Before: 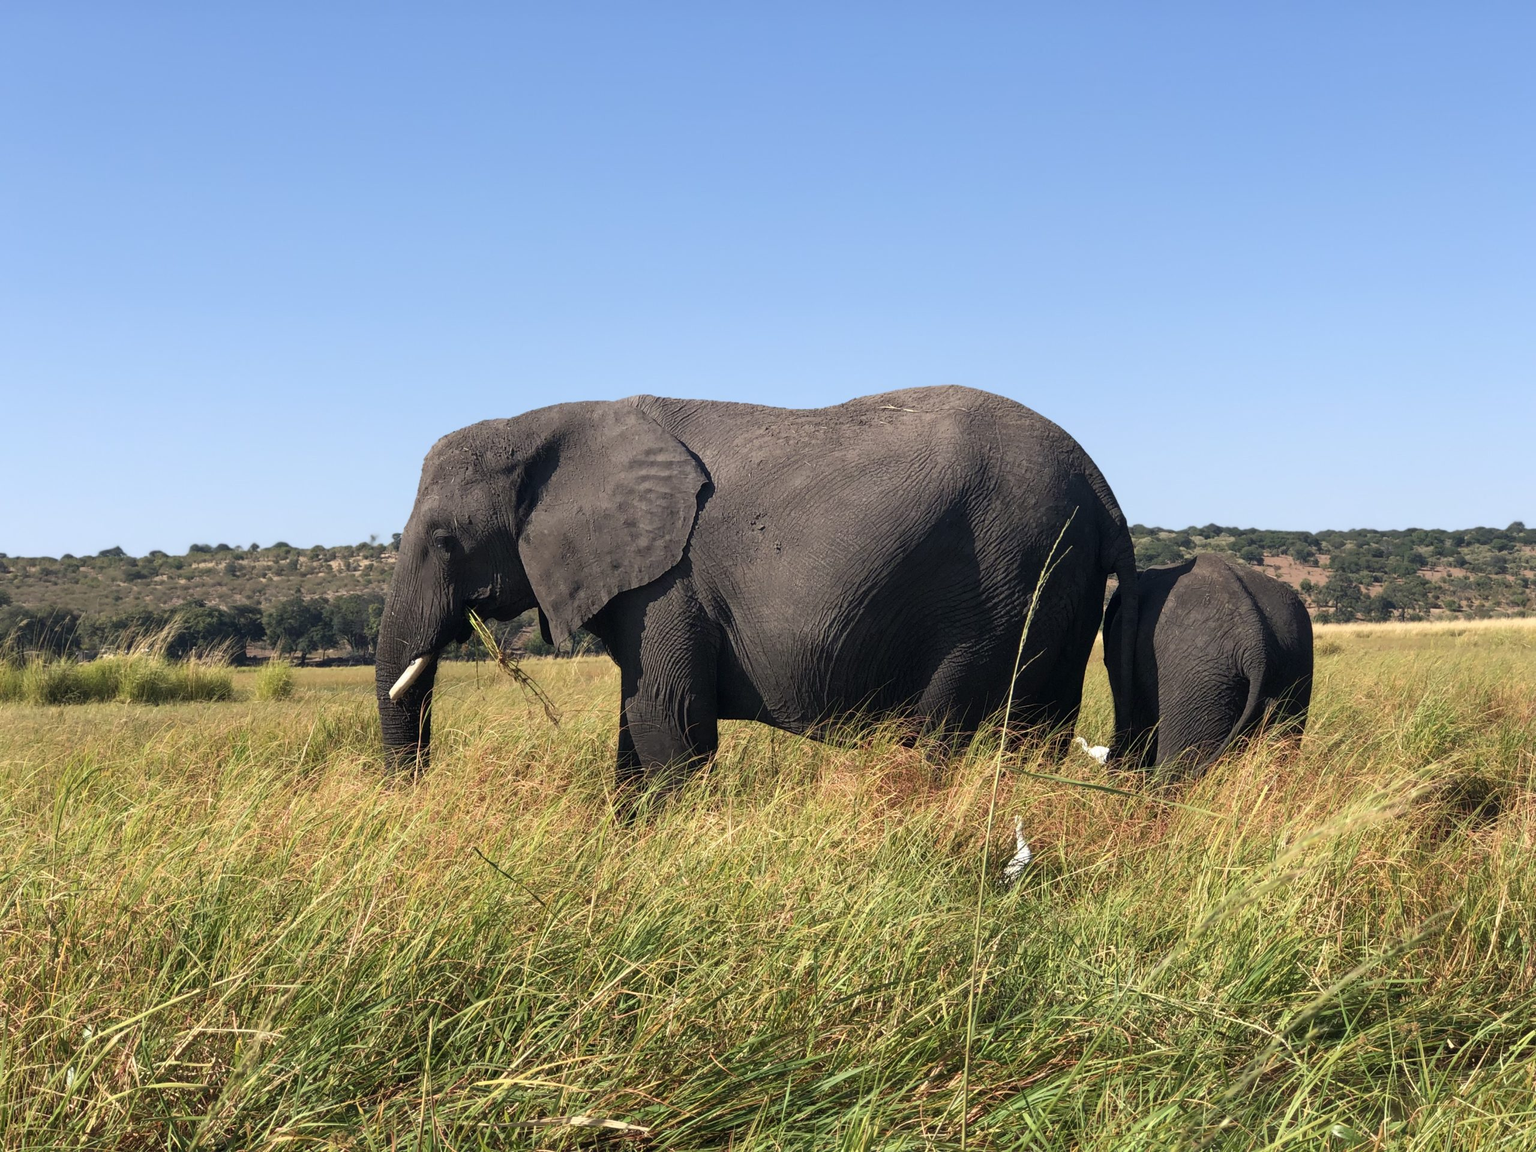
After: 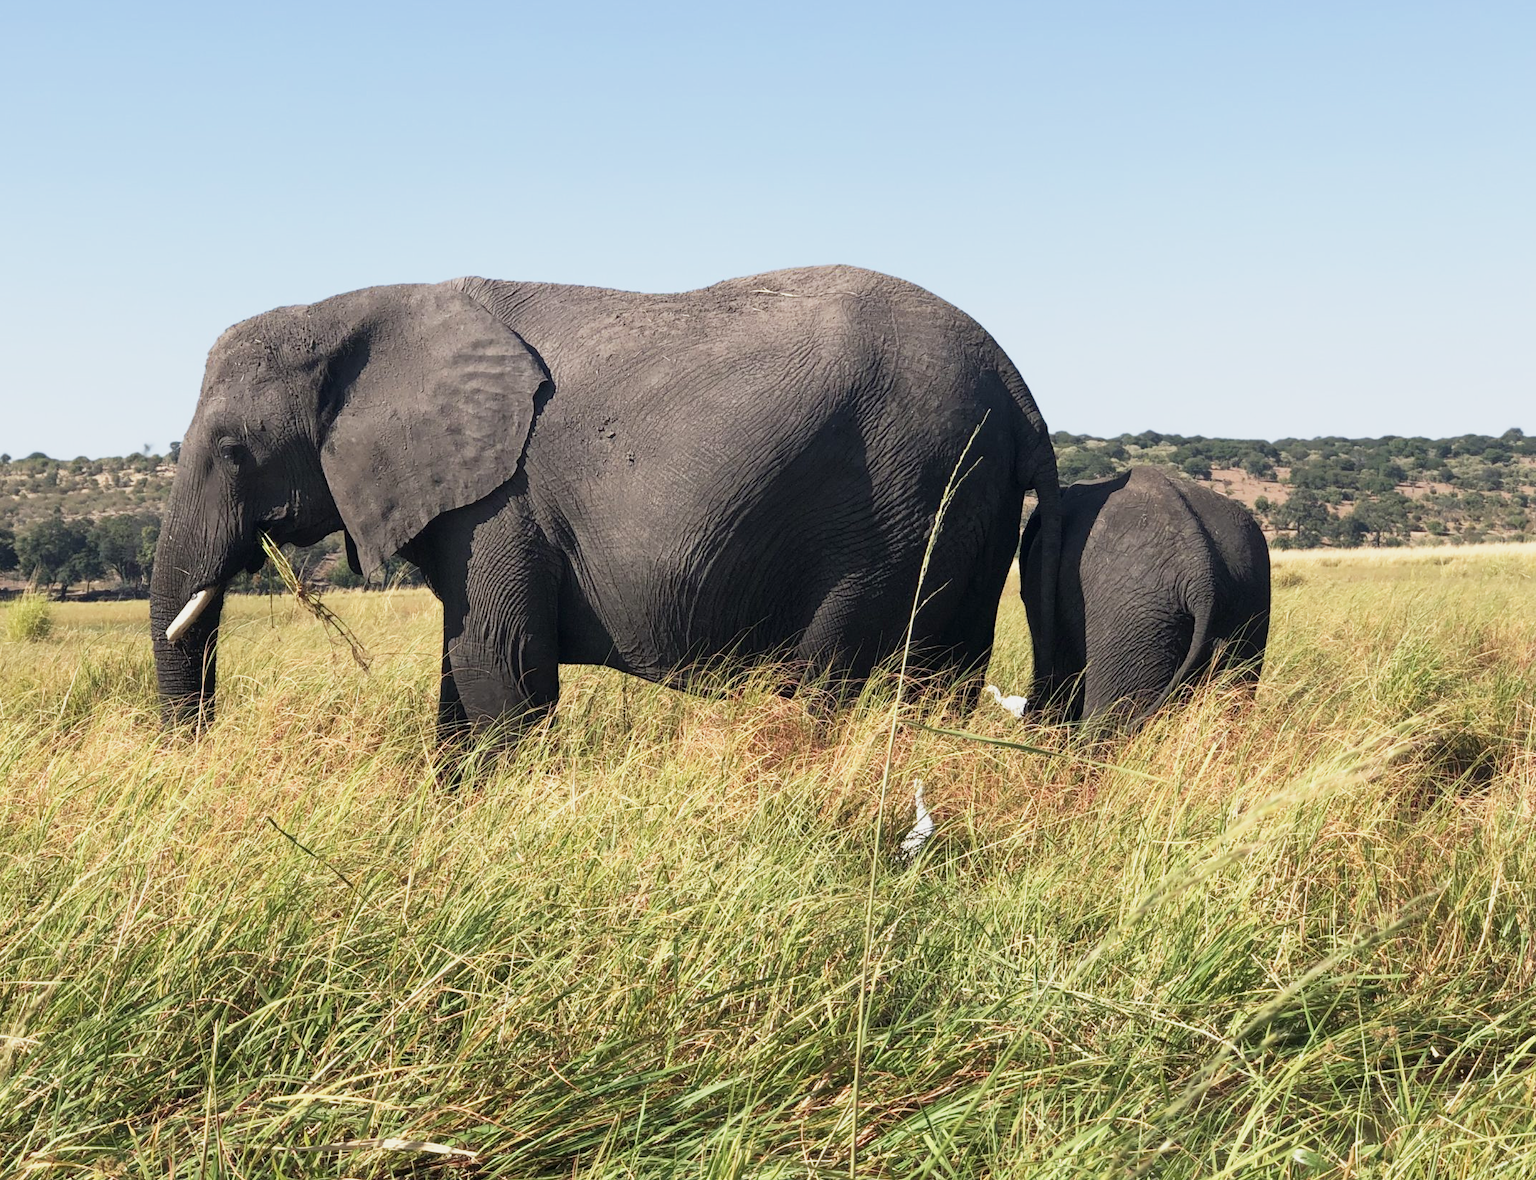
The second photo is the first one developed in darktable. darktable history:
crop: left 16.315%, top 14.246%
base curve: curves: ch0 [(0, 0) (0.088, 0.125) (0.176, 0.251) (0.354, 0.501) (0.613, 0.749) (1, 0.877)], preserve colors none
contrast brightness saturation: saturation -0.05
